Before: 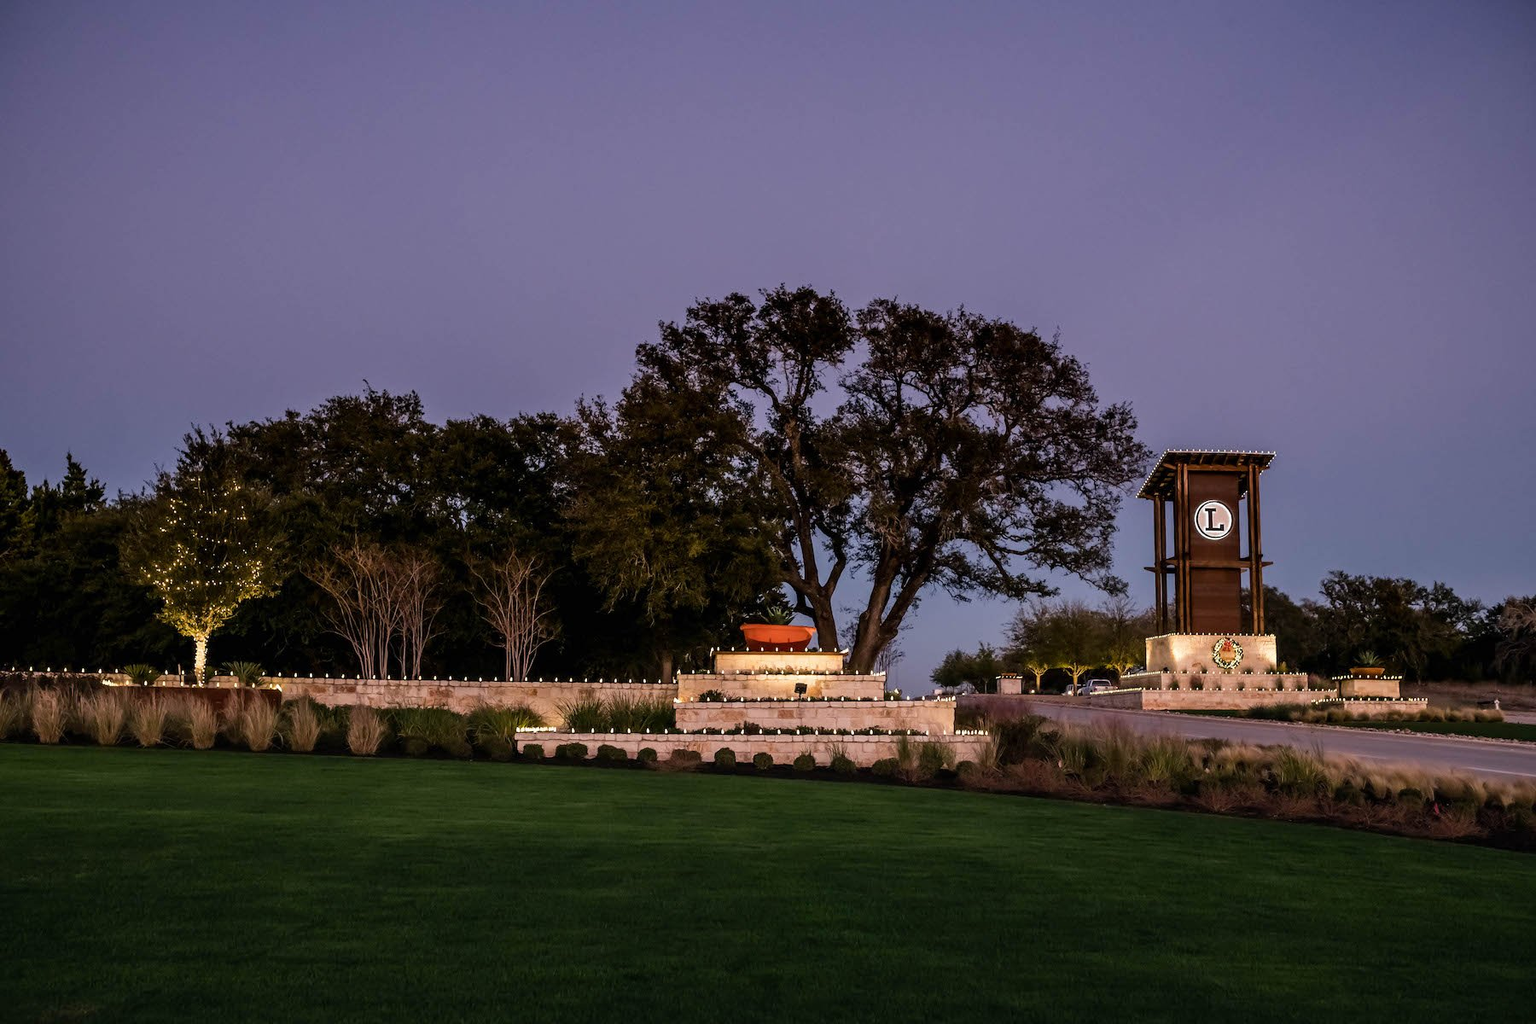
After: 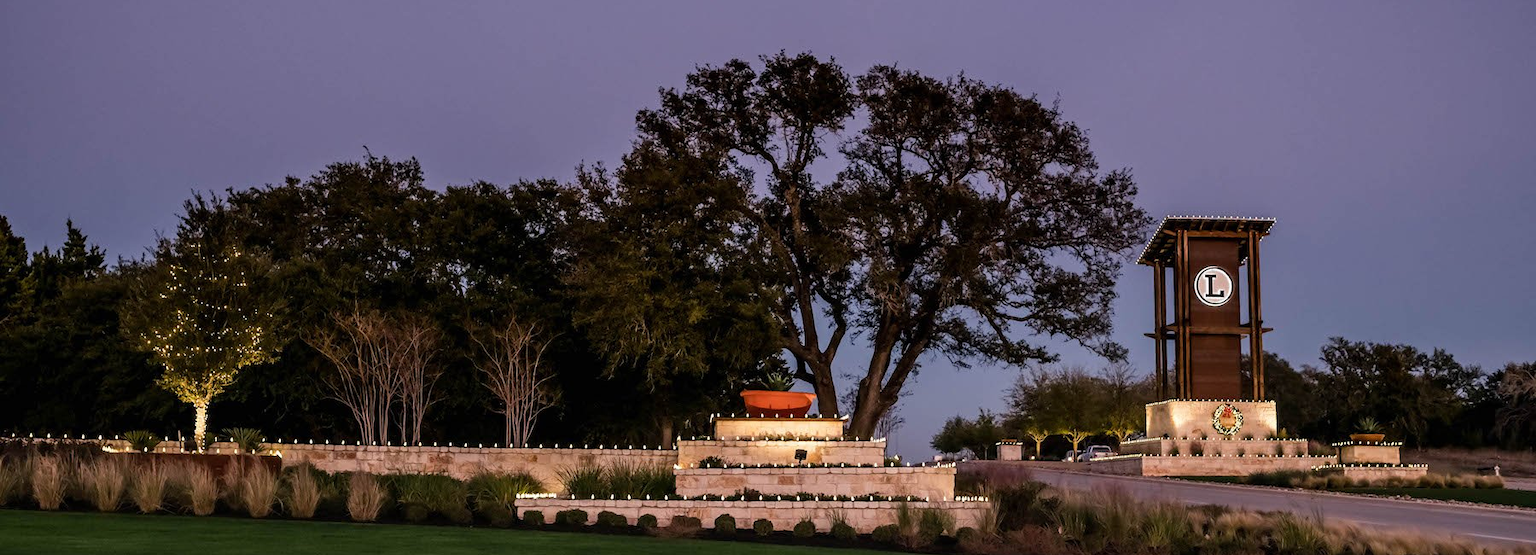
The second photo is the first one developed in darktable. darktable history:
crop and rotate: top 22.854%, bottom 22.82%
